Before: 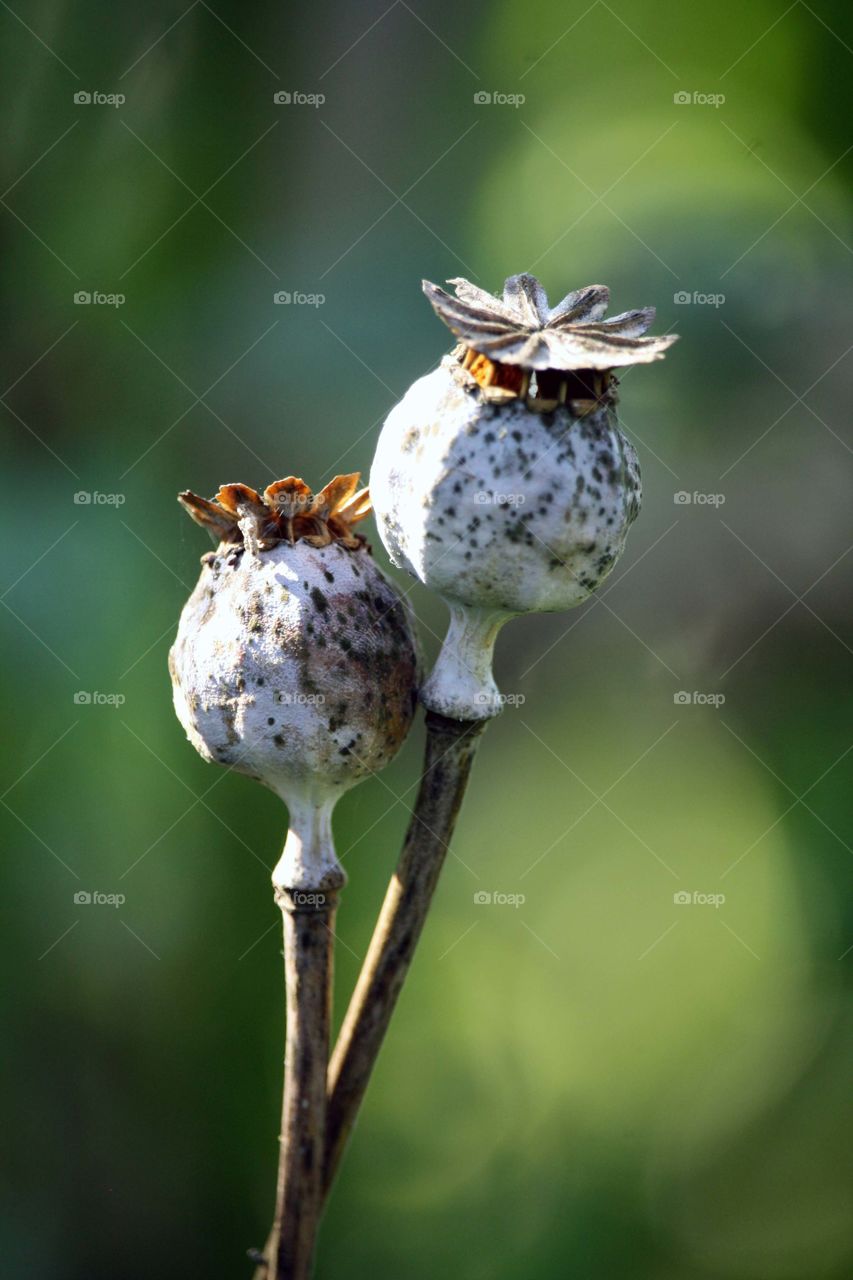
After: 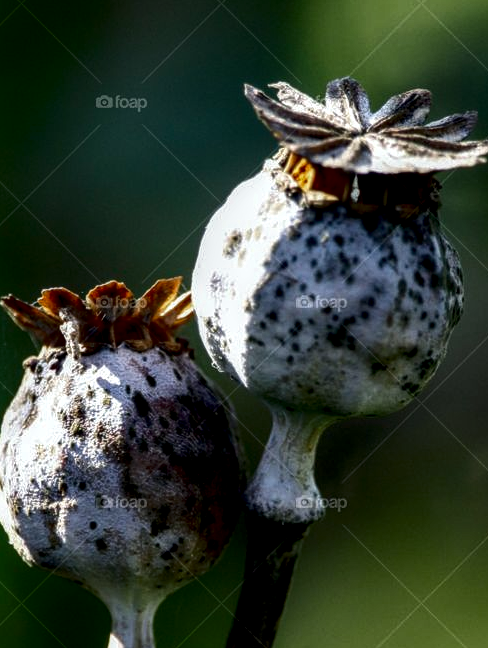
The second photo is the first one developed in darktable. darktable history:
crop: left 20.909%, top 15.382%, right 21.868%, bottom 33.98%
exposure: compensate exposure bias true, compensate highlight preservation false
contrast brightness saturation: brightness -0.509
local contrast: highlights 21%, shadows 70%, detail 170%
contrast equalizer: y [[0.5, 0.486, 0.447, 0.446, 0.489, 0.5], [0.5 ×6], [0.5 ×6], [0 ×6], [0 ×6]]
